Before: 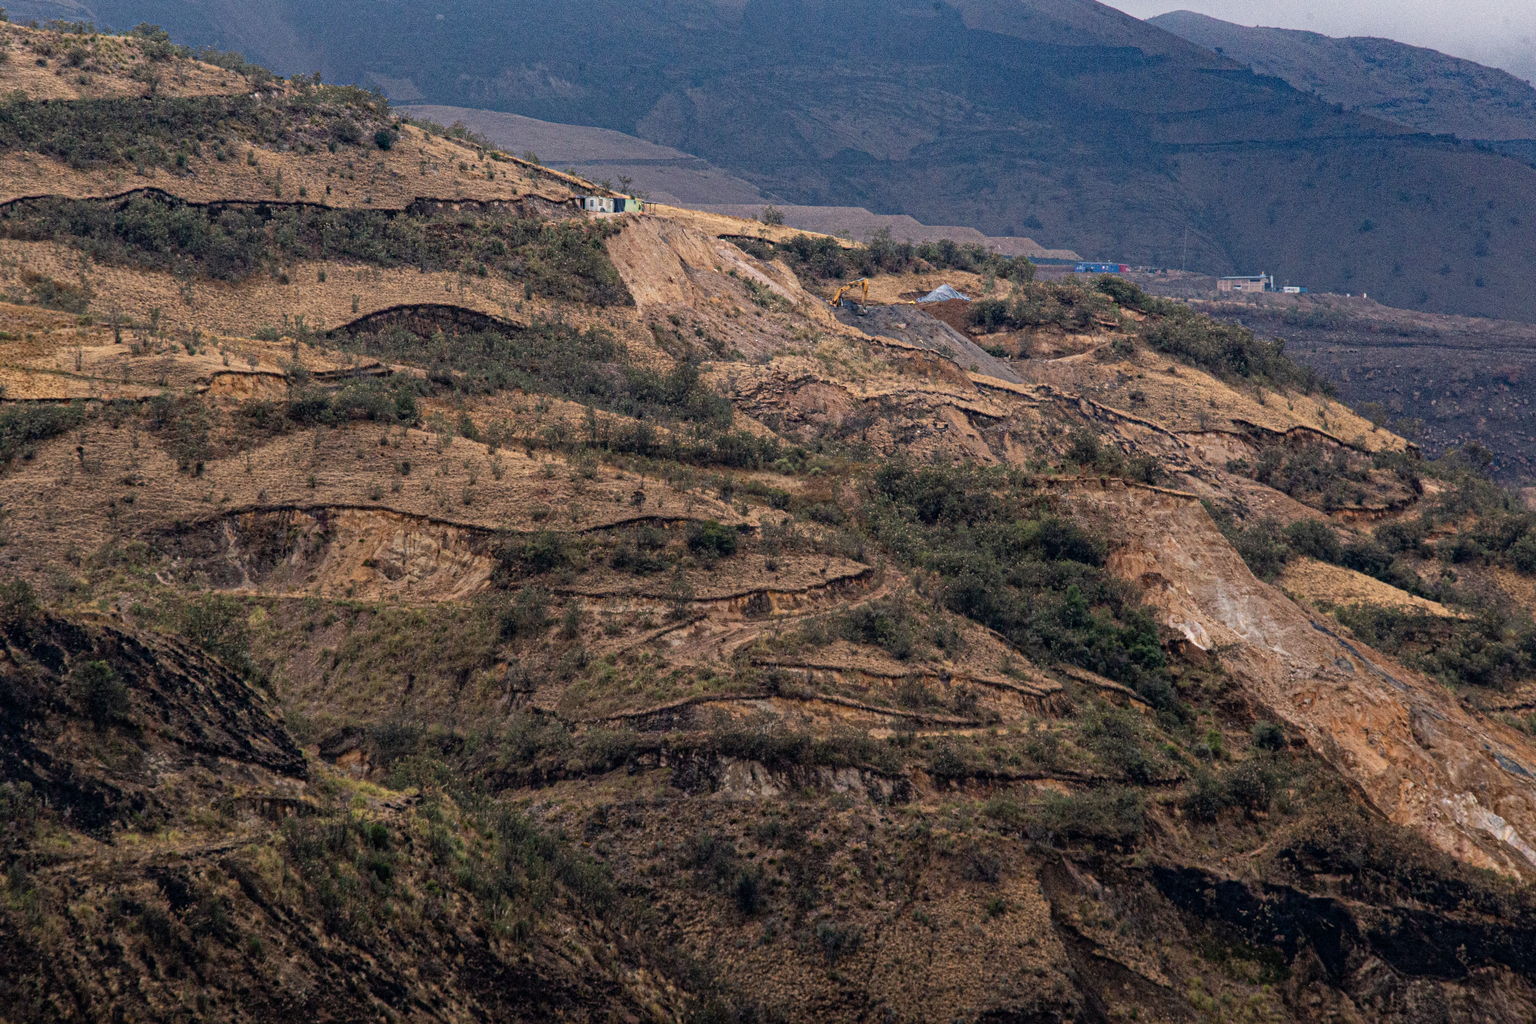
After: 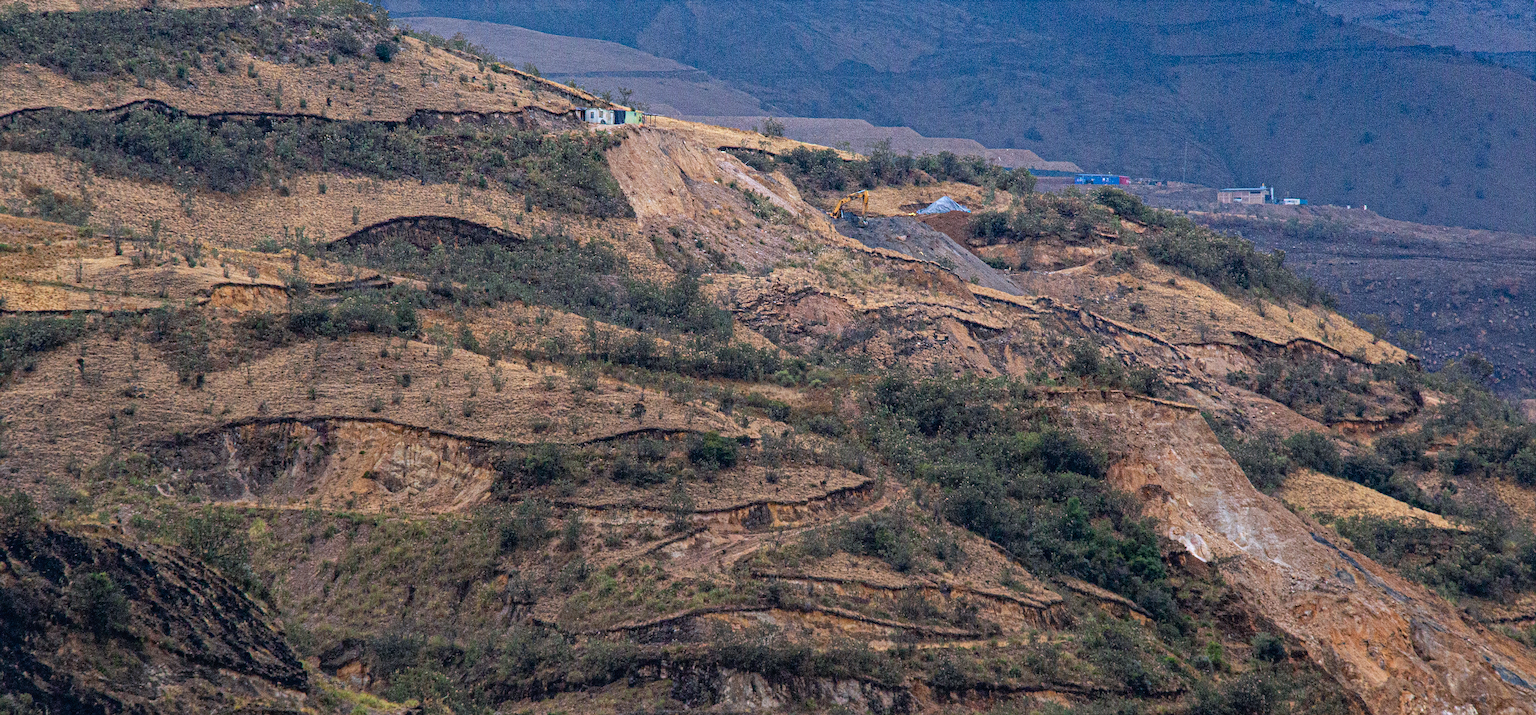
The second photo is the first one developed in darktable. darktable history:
sharpen: on, module defaults
color correction: highlights a* 3.2, highlights b* 1.74, saturation 1.23
crop and rotate: top 8.639%, bottom 21.479%
color calibration: illuminant Planckian (black body), x 0.376, y 0.374, temperature 4115.65 K
exposure: black level correction -0.001, exposure 0.08 EV, compensate highlight preservation false
